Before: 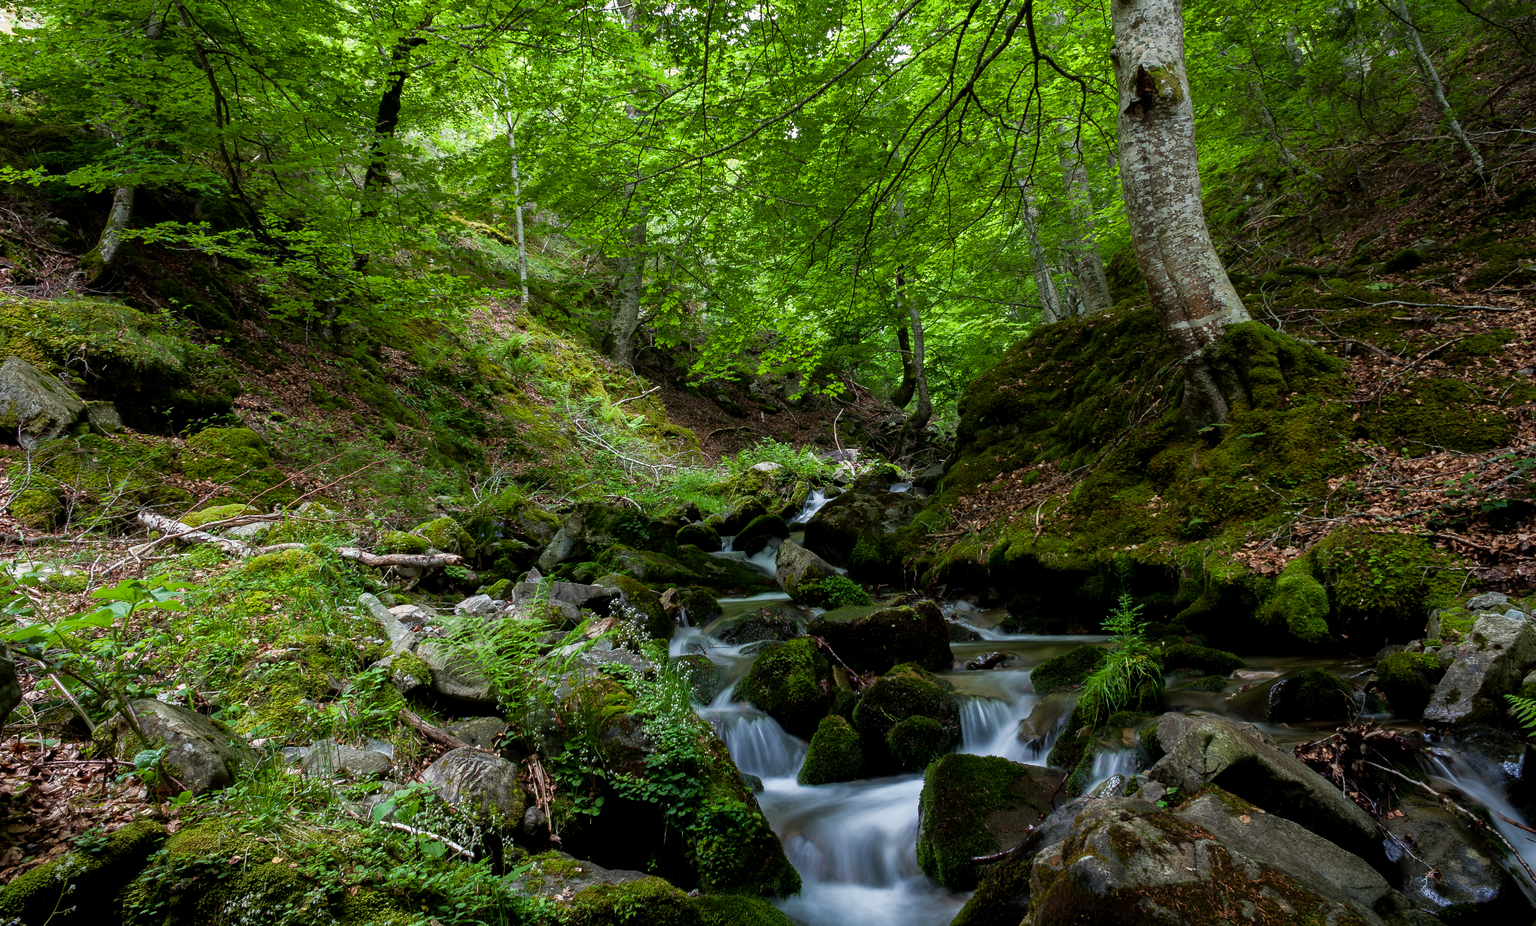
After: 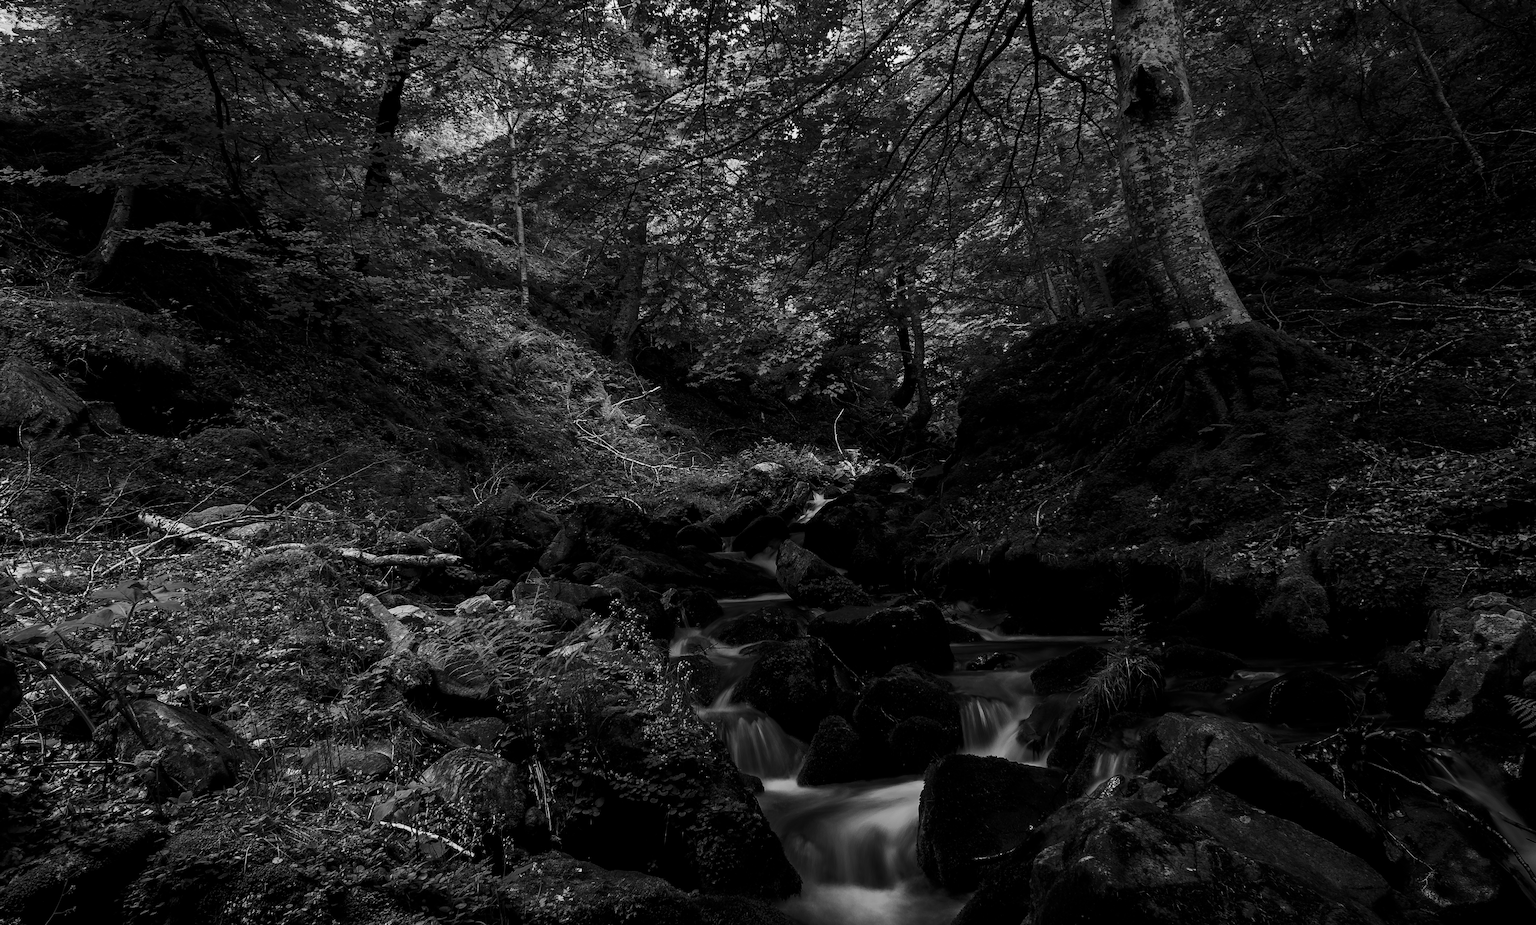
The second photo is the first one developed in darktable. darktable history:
color balance rgb: perceptual saturation grading › global saturation 25%, global vibrance 10%
crop: bottom 0.071%
contrast brightness saturation: contrast -0.03, brightness -0.59, saturation -1
